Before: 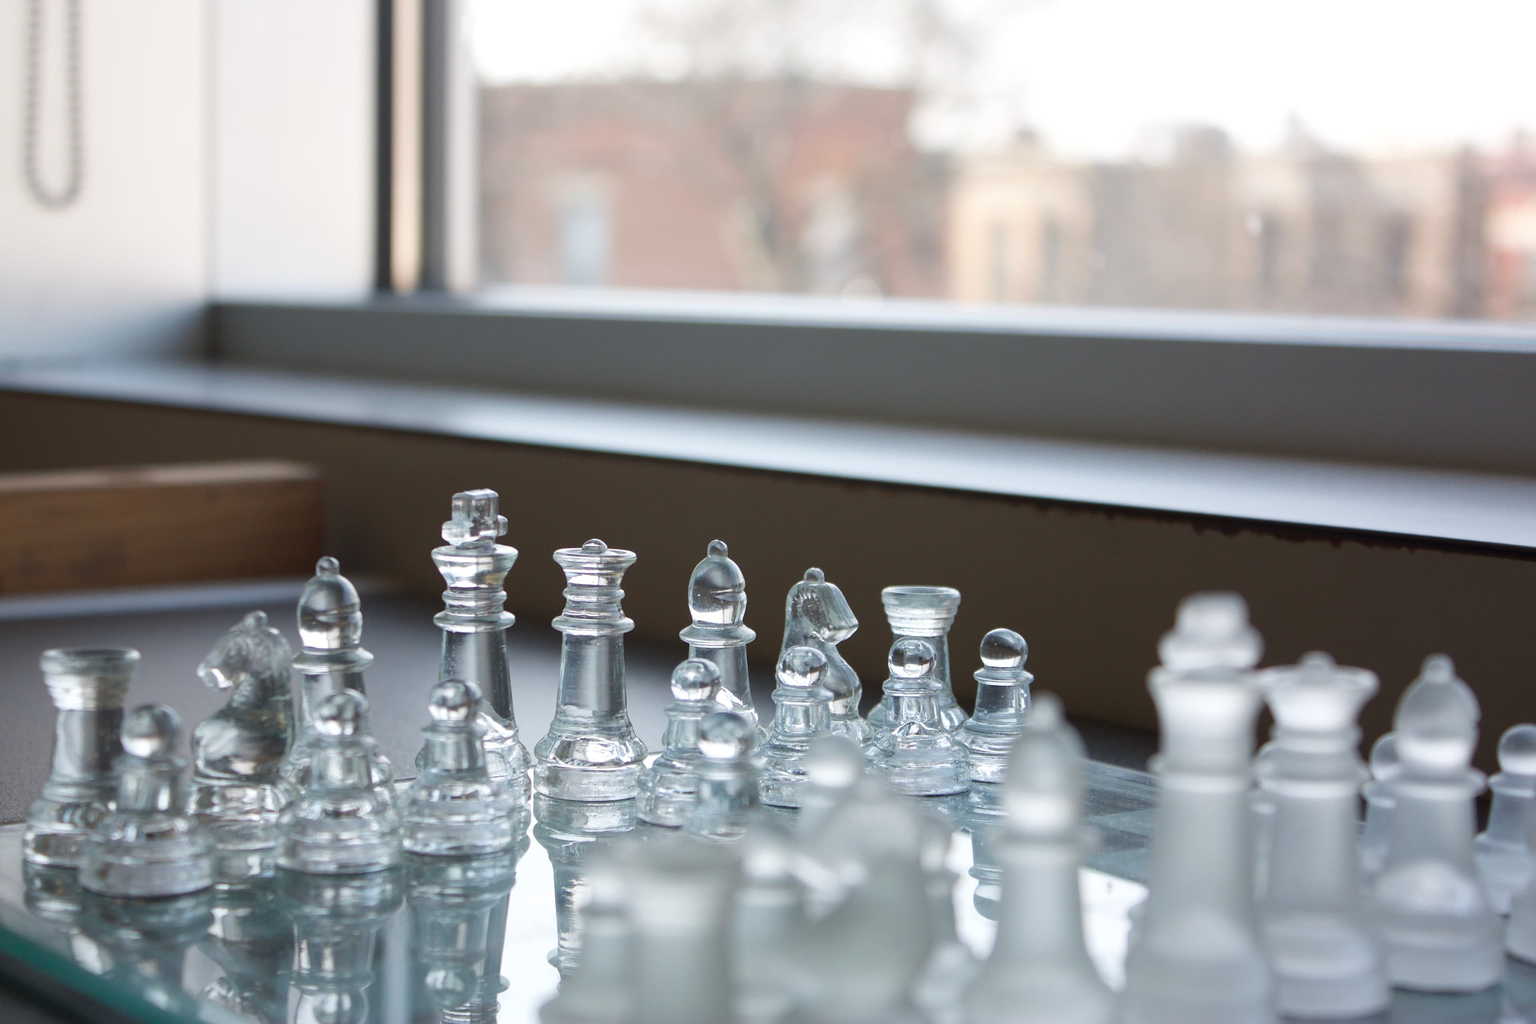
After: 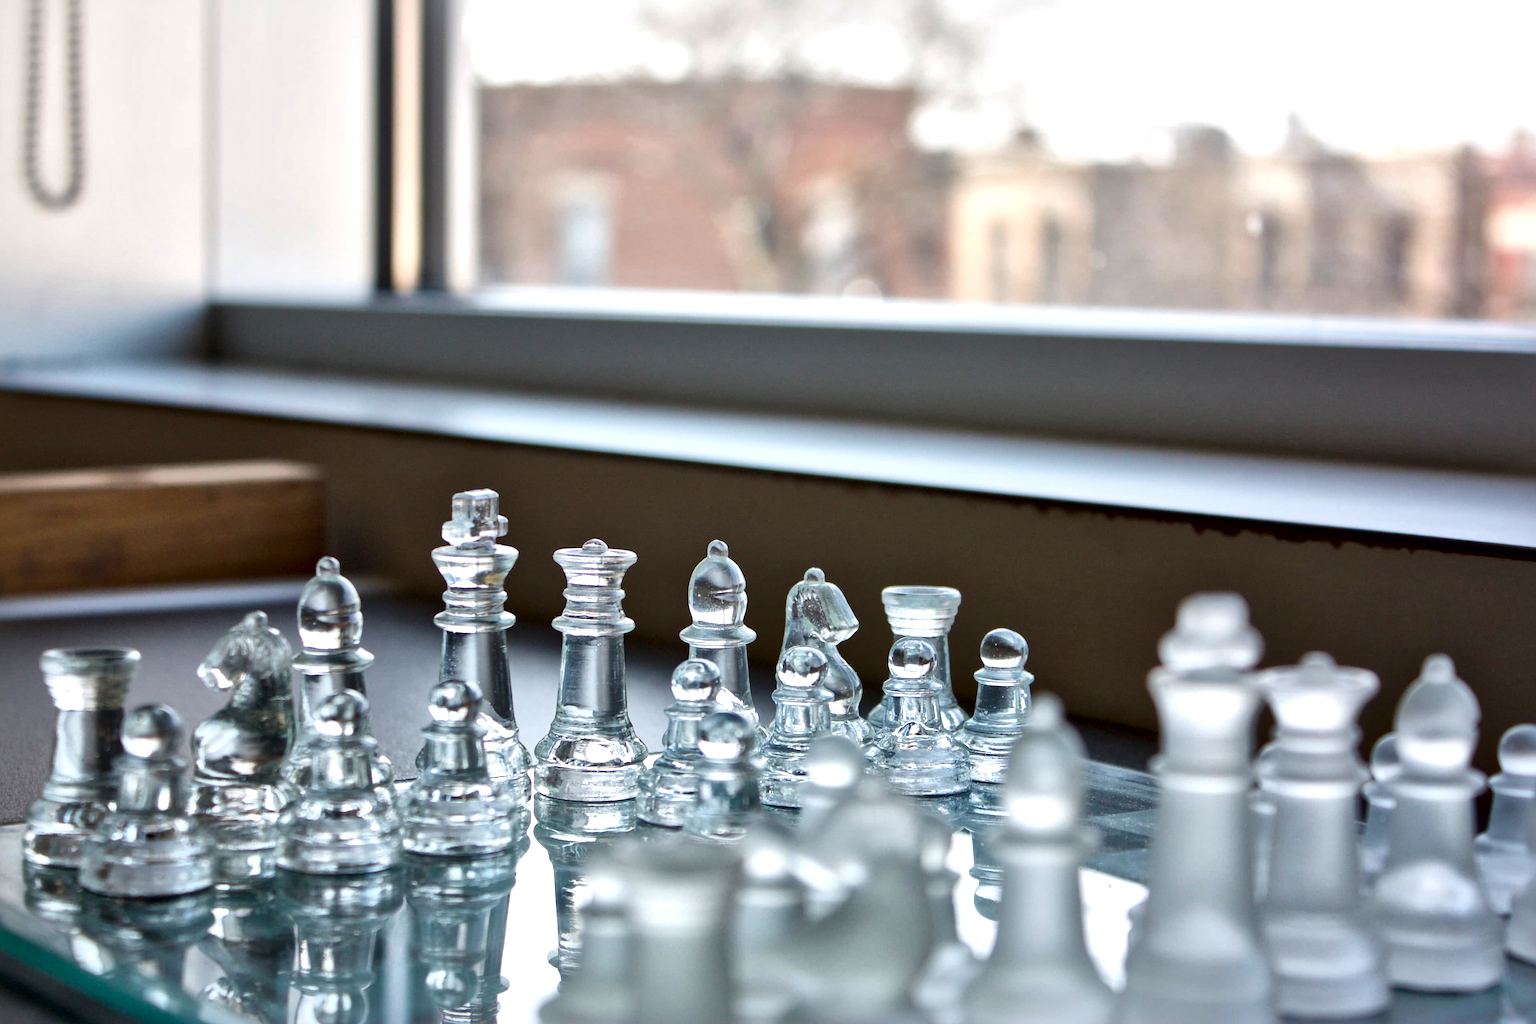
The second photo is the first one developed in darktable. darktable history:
local contrast: mode bilateral grid, contrast 44, coarseness 69, detail 214%, midtone range 0.2
color balance rgb: perceptual saturation grading › global saturation 30%, global vibrance 20%
